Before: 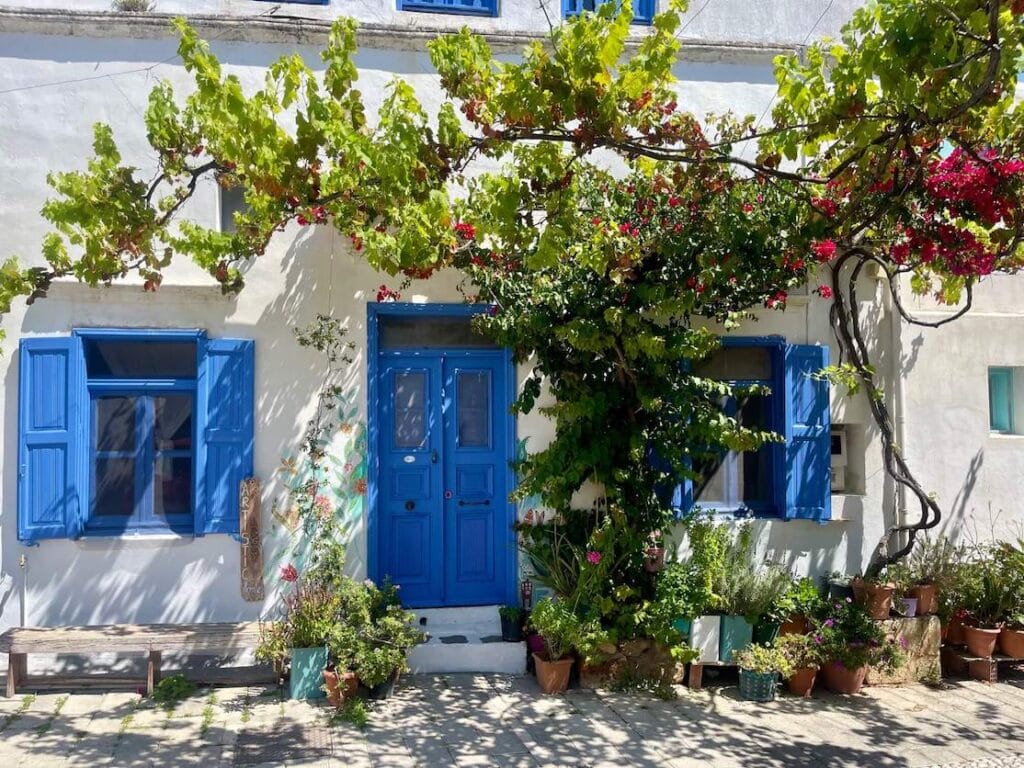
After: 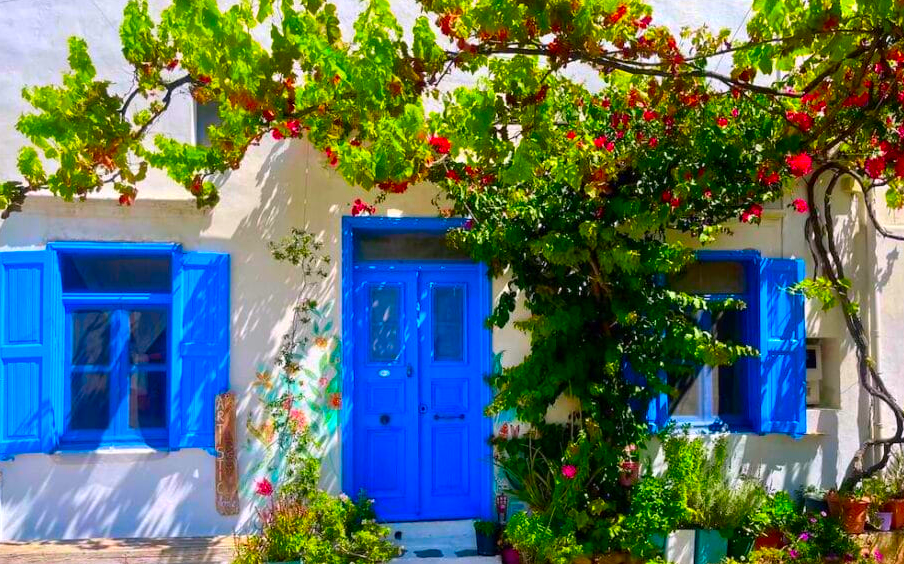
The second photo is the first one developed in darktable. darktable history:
color correction: highlights a* 1.63, highlights b* -1.74, saturation 2.52
crop and rotate: left 2.454%, top 11.222%, right 9.228%, bottom 15.323%
